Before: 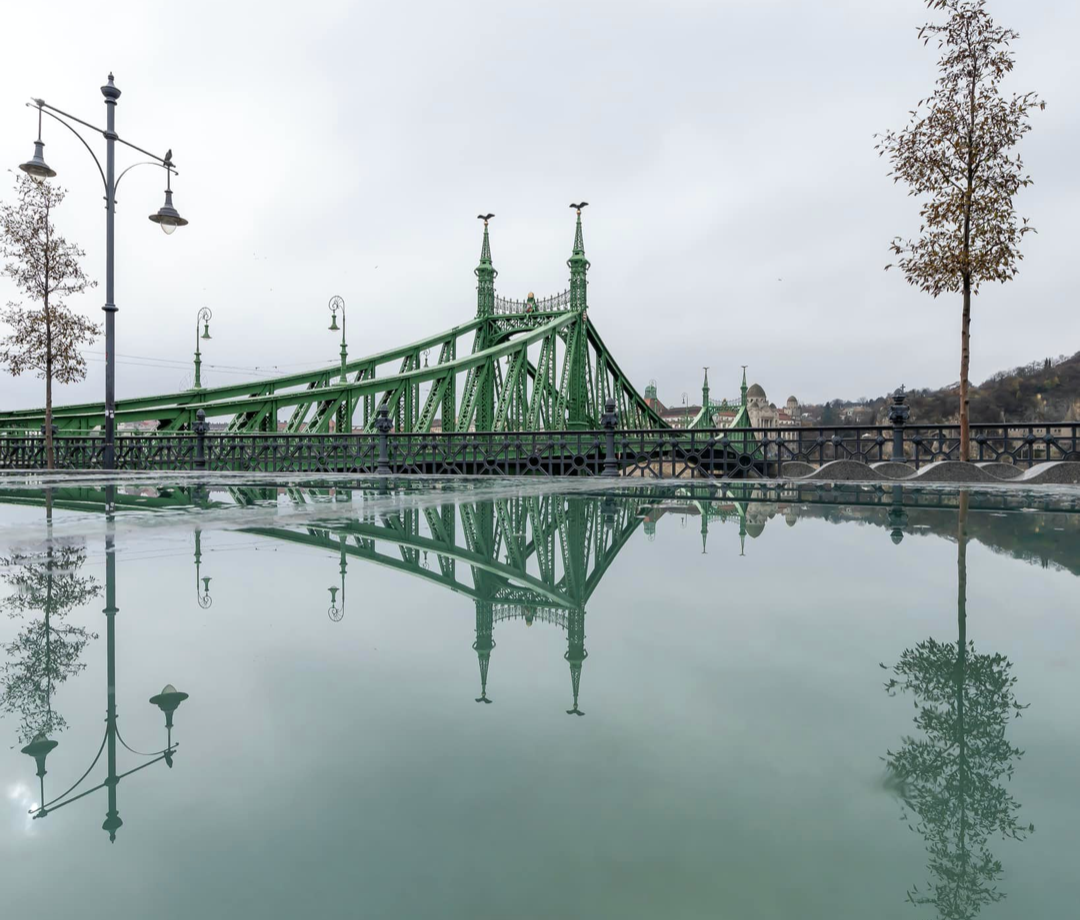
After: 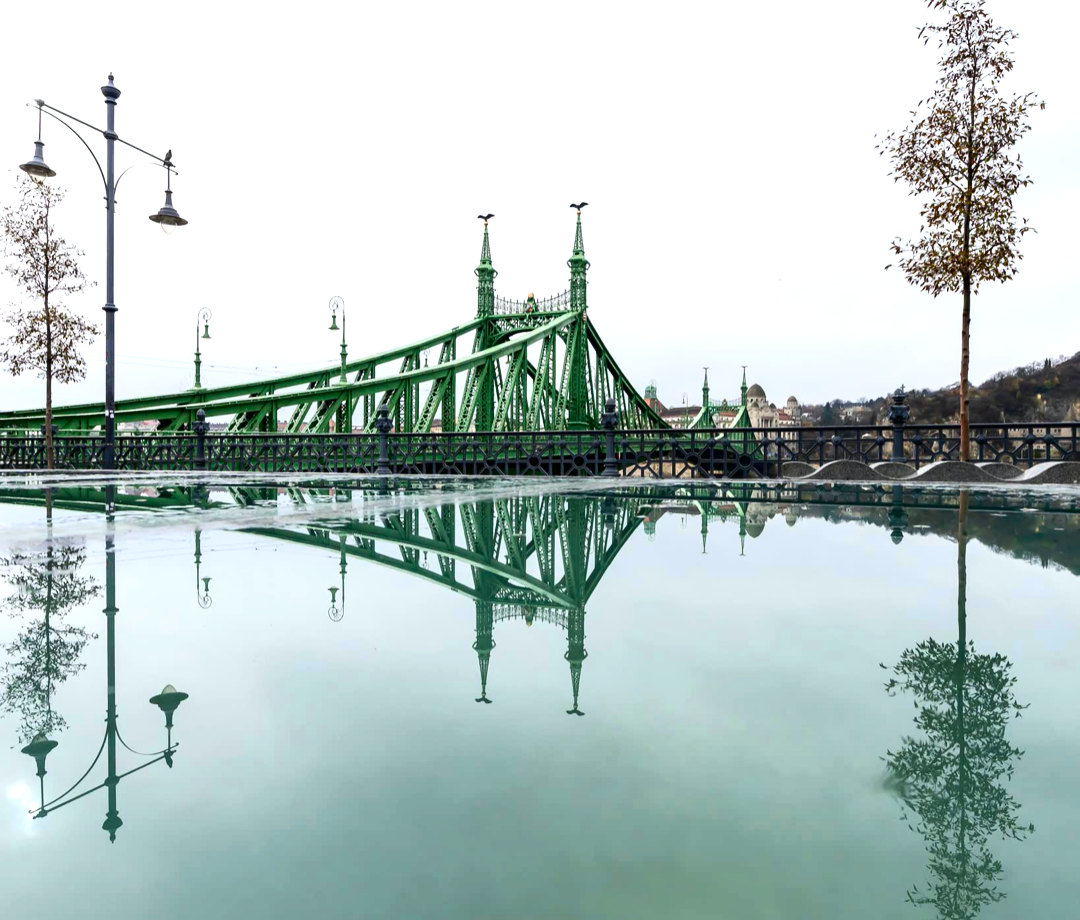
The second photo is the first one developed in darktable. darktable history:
exposure: exposure 0.564 EV, compensate highlight preservation false
tone equalizer: on, module defaults
contrast brightness saturation: contrast 0.21, brightness -0.11, saturation 0.21
